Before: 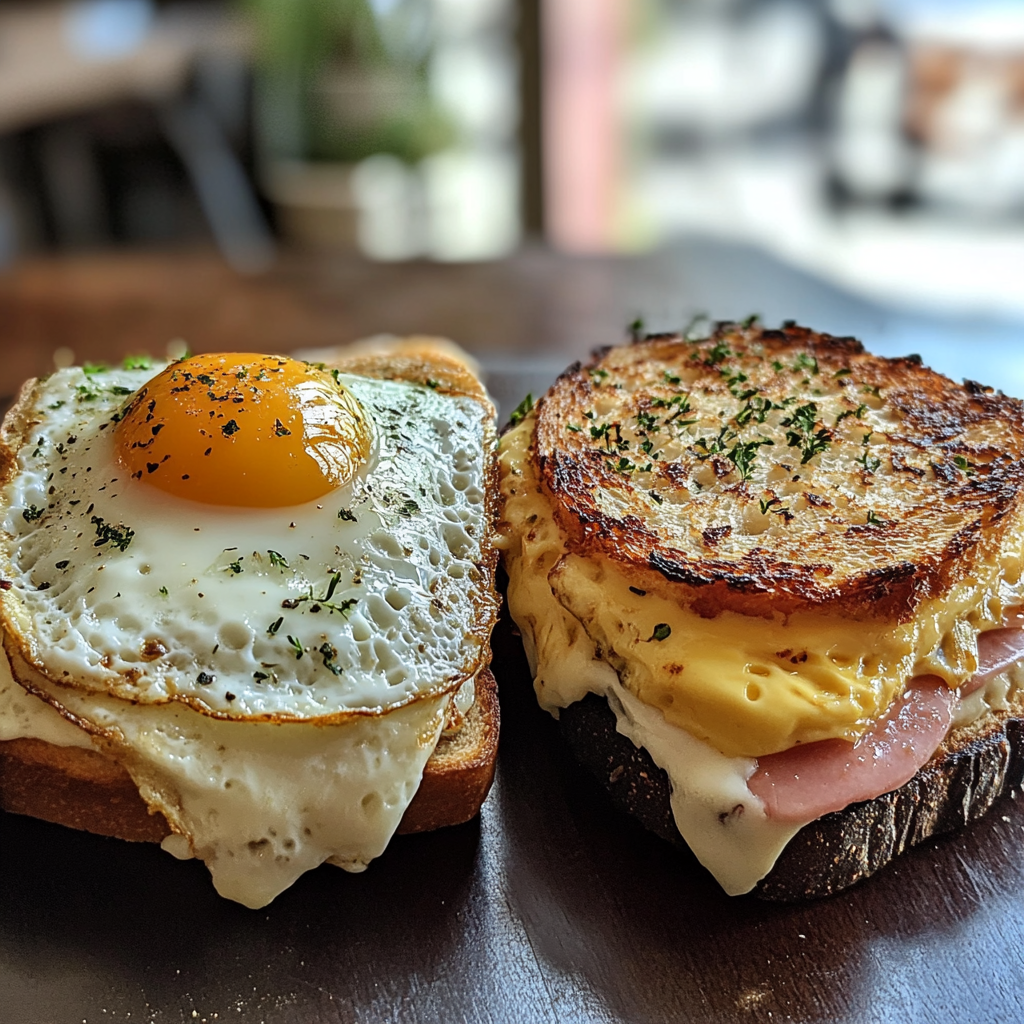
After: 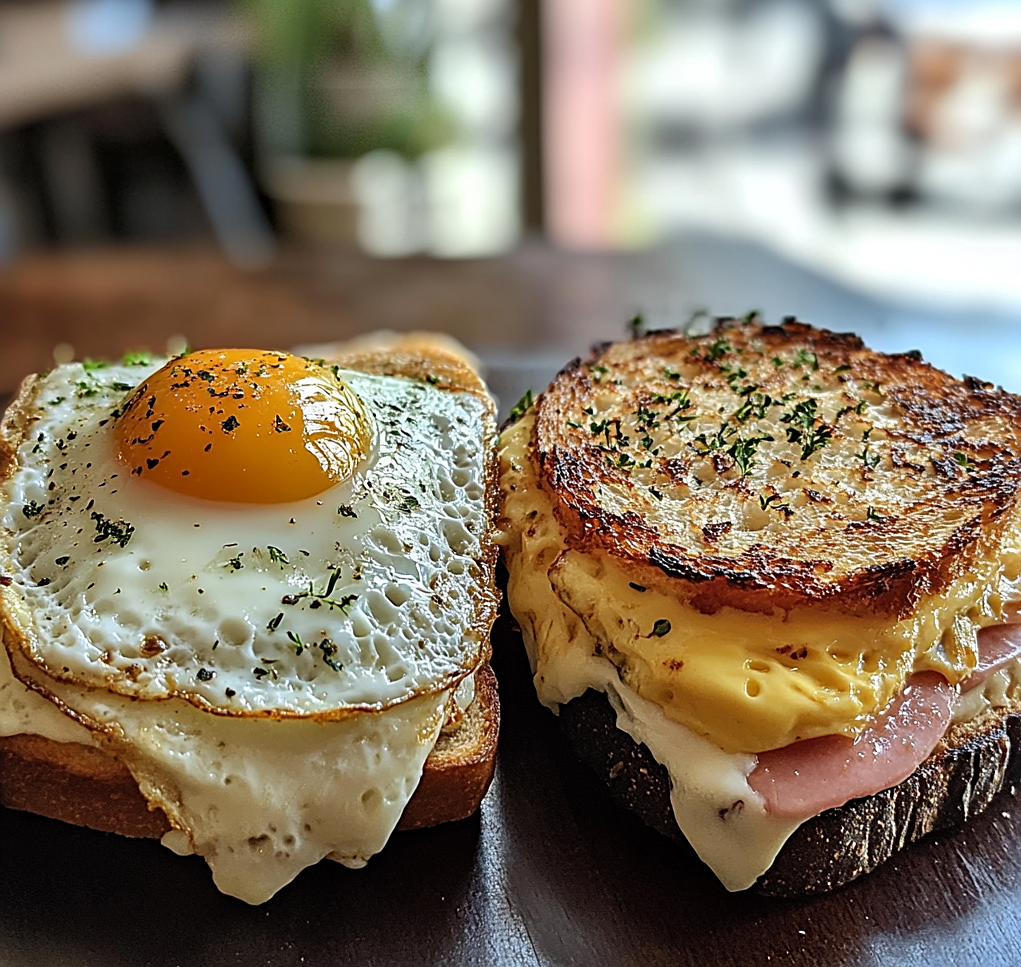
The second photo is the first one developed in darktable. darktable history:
crop: top 0.46%, right 0.258%, bottom 5.064%
sharpen: on, module defaults
